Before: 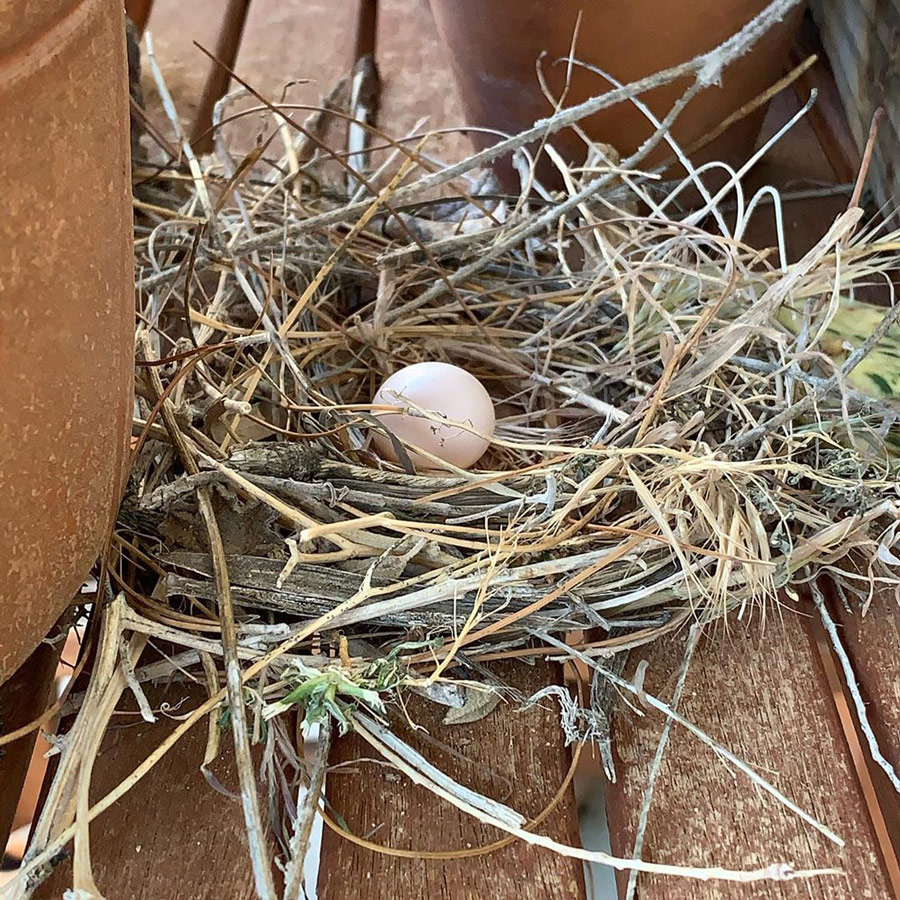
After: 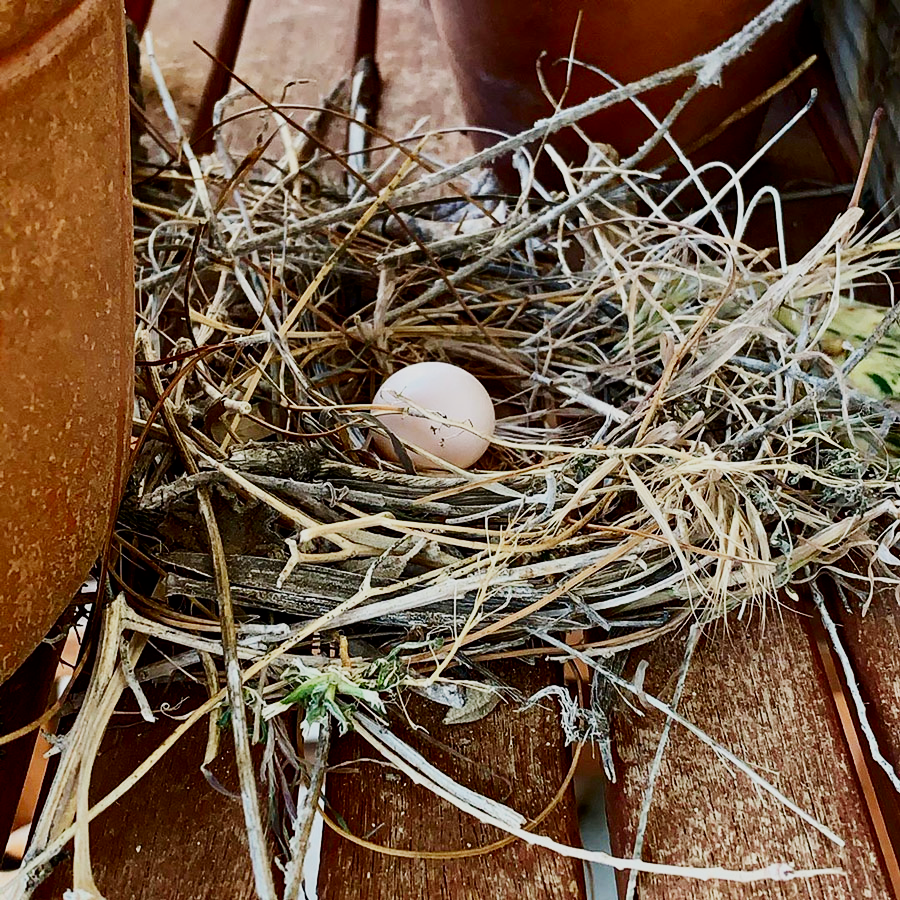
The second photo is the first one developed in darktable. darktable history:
sigmoid: contrast 1.7, skew -0.2, preserve hue 0%, red attenuation 0.1, red rotation 0.035, green attenuation 0.1, green rotation -0.017, blue attenuation 0.15, blue rotation -0.052, base primaries Rec2020
contrast brightness saturation: contrast 0.12, brightness -0.12, saturation 0.2
